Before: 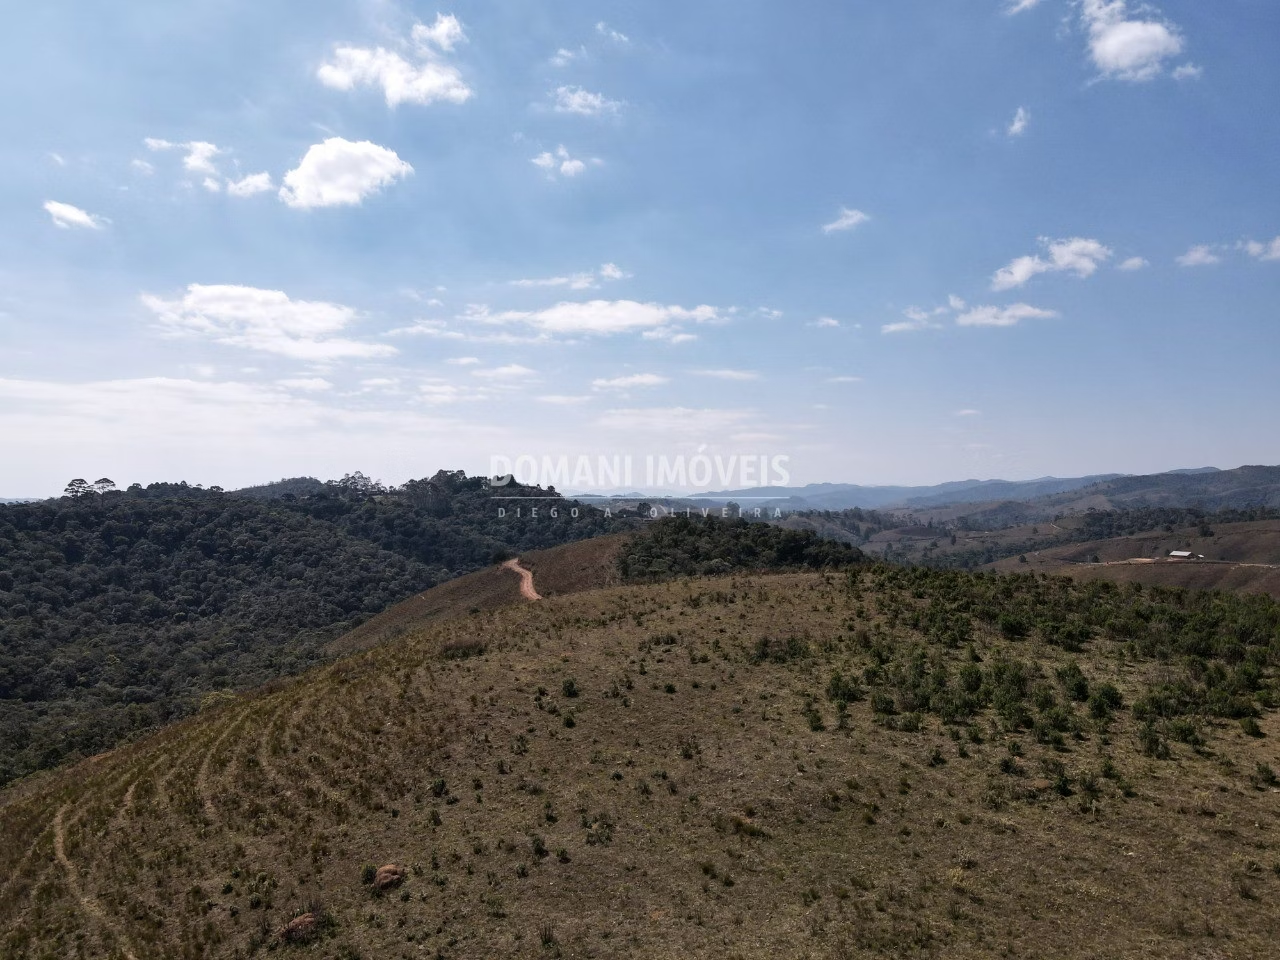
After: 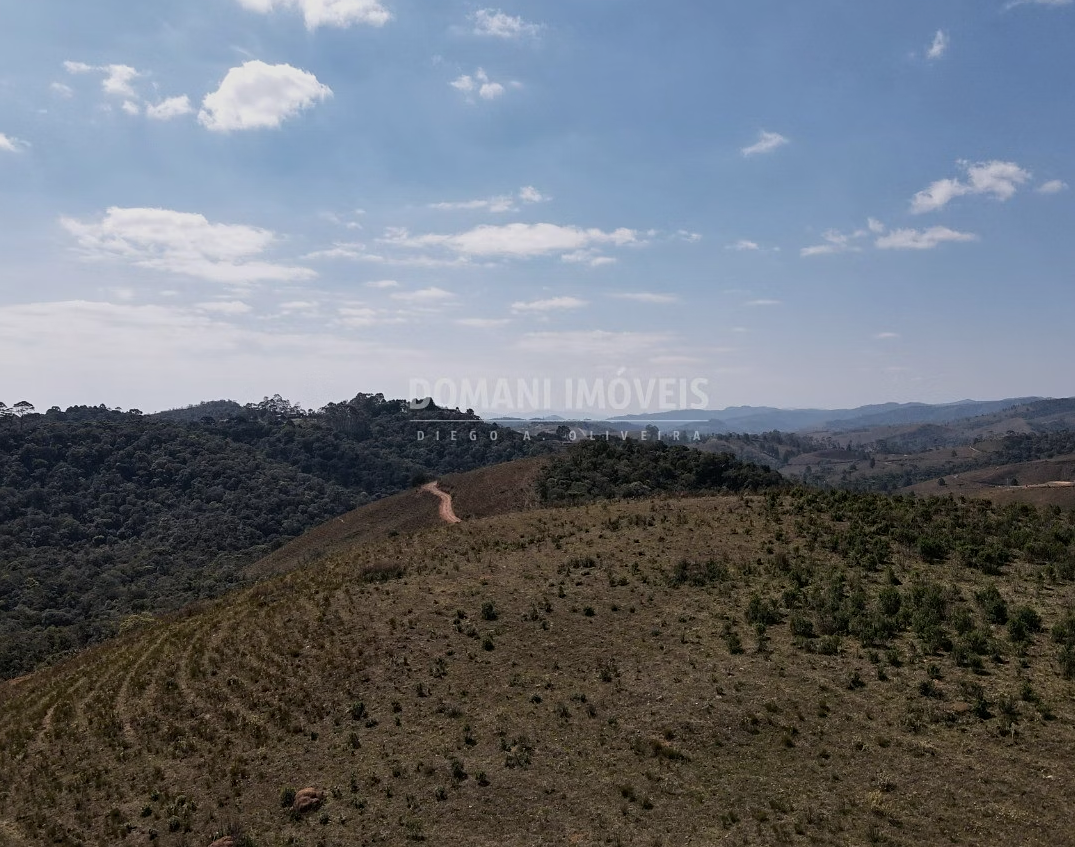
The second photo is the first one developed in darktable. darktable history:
crop: left 6.401%, top 8.066%, right 9.545%, bottom 3.674%
exposure: exposure -0.397 EV, compensate highlight preservation false
sharpen: amount 0.216
